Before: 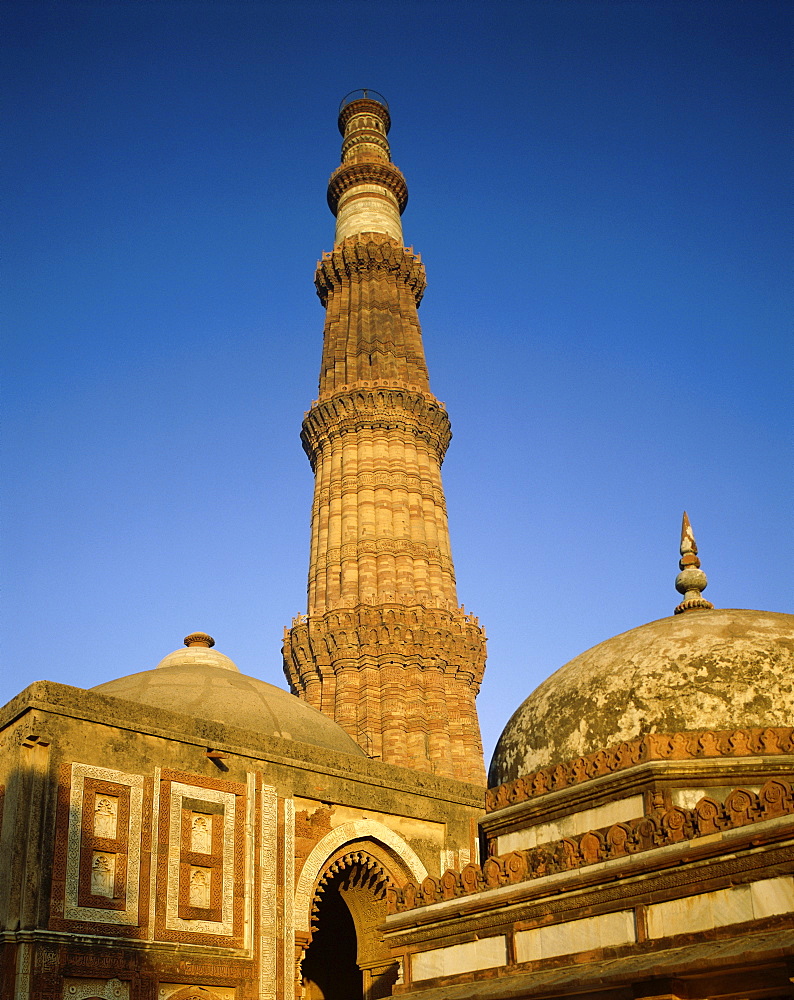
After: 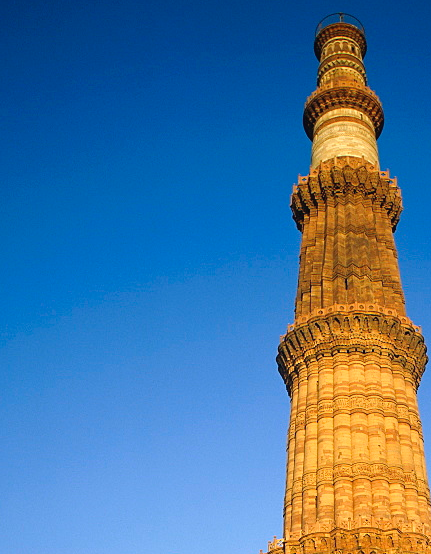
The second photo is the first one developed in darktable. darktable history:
exposure: black level correction -0.002, exposure 0.031 EV, compensate highlight preservation false
crop and rotate: left 3.023%, top 7.68%, right 42.668%, bottom 36.844%
